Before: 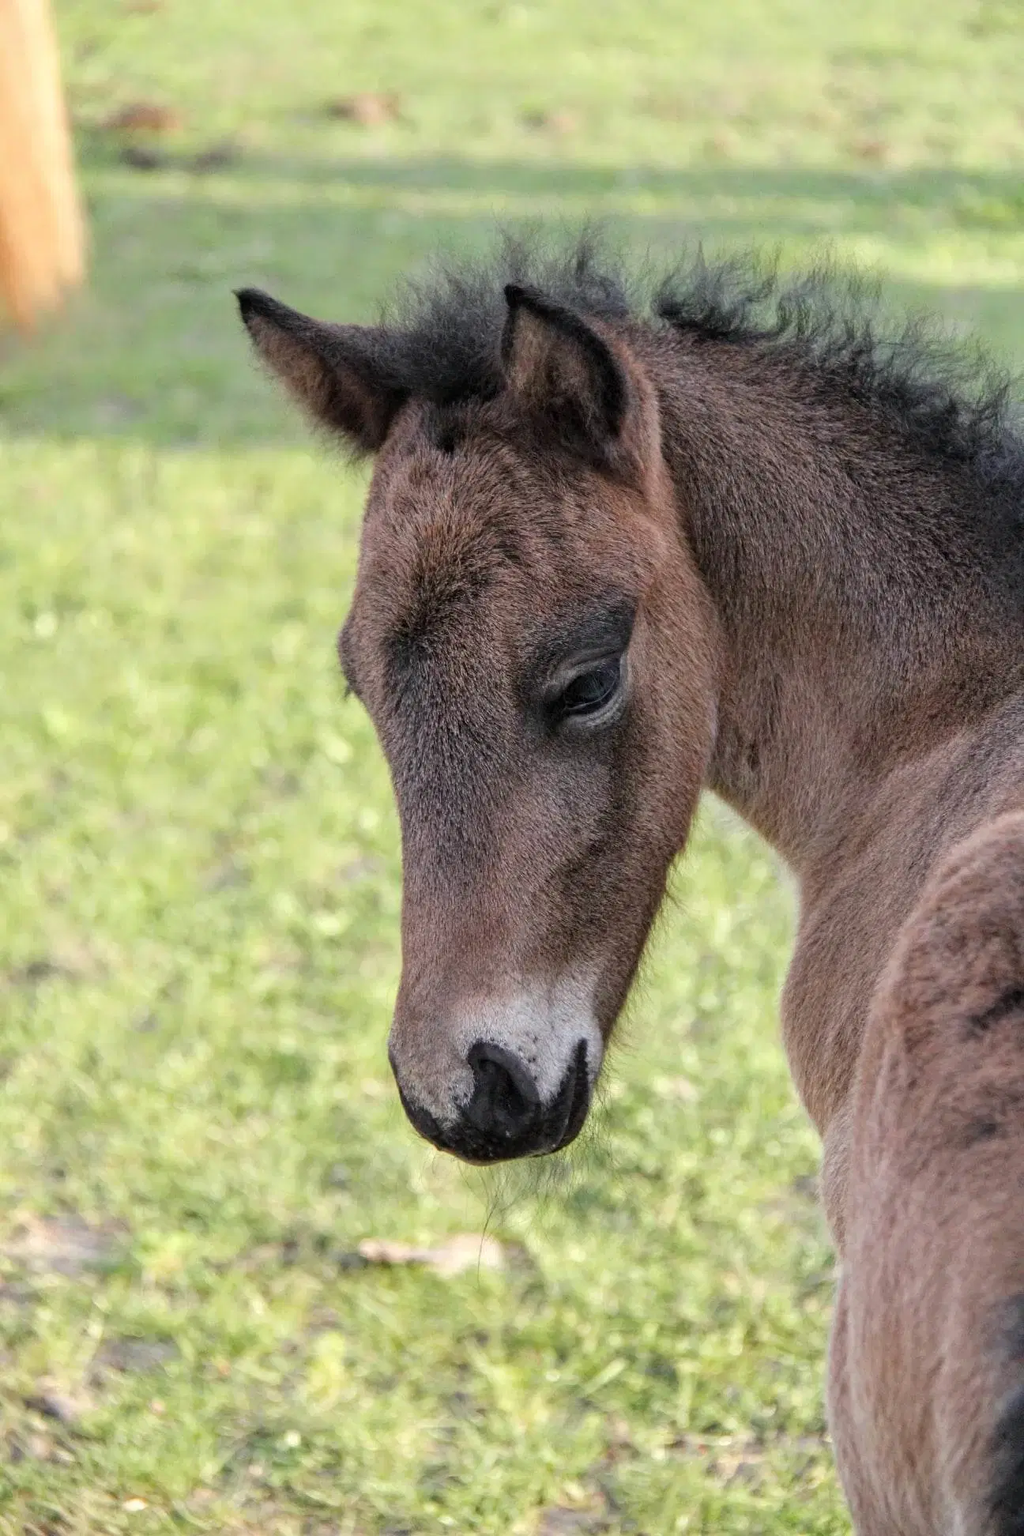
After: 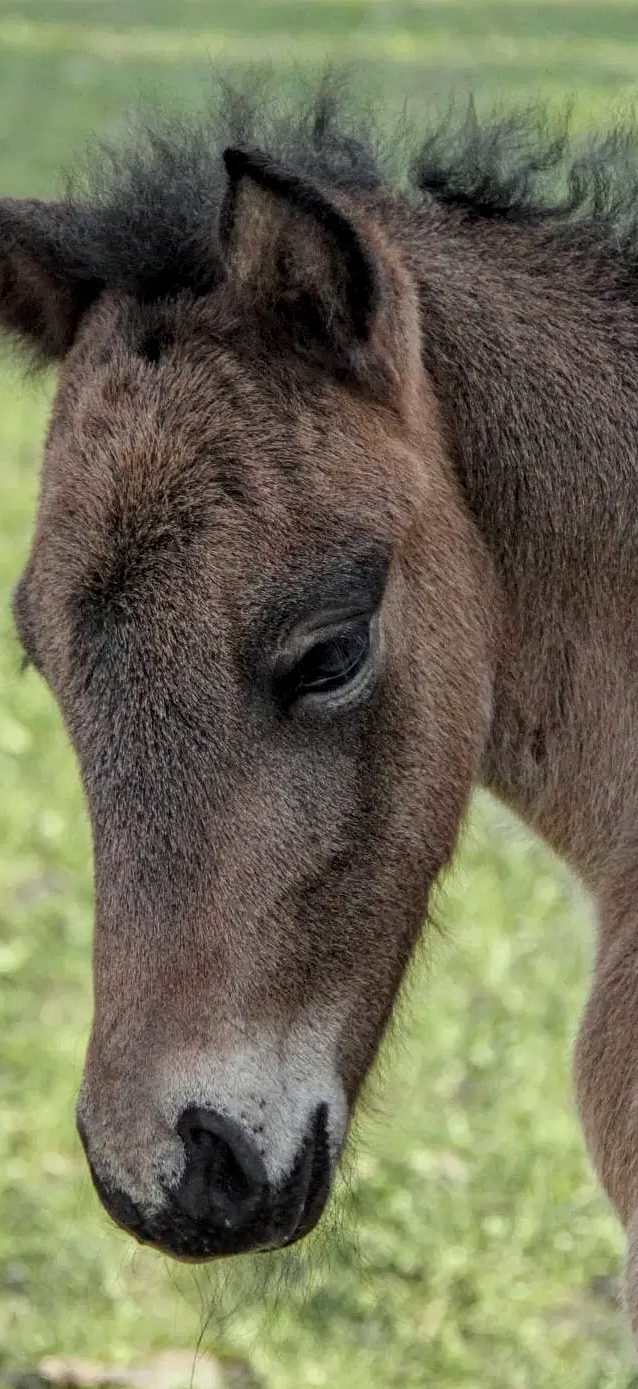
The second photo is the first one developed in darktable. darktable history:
exposure: exposure -0.378 EV, compensate highlight preservation false
crop: left 32.024%, top 10.929%, right 18.715%, bottom 17.613%
local contrast: on, module defaults
color correction: highlights a* -4.62, highlights b* 5.05, saturation 0.935
